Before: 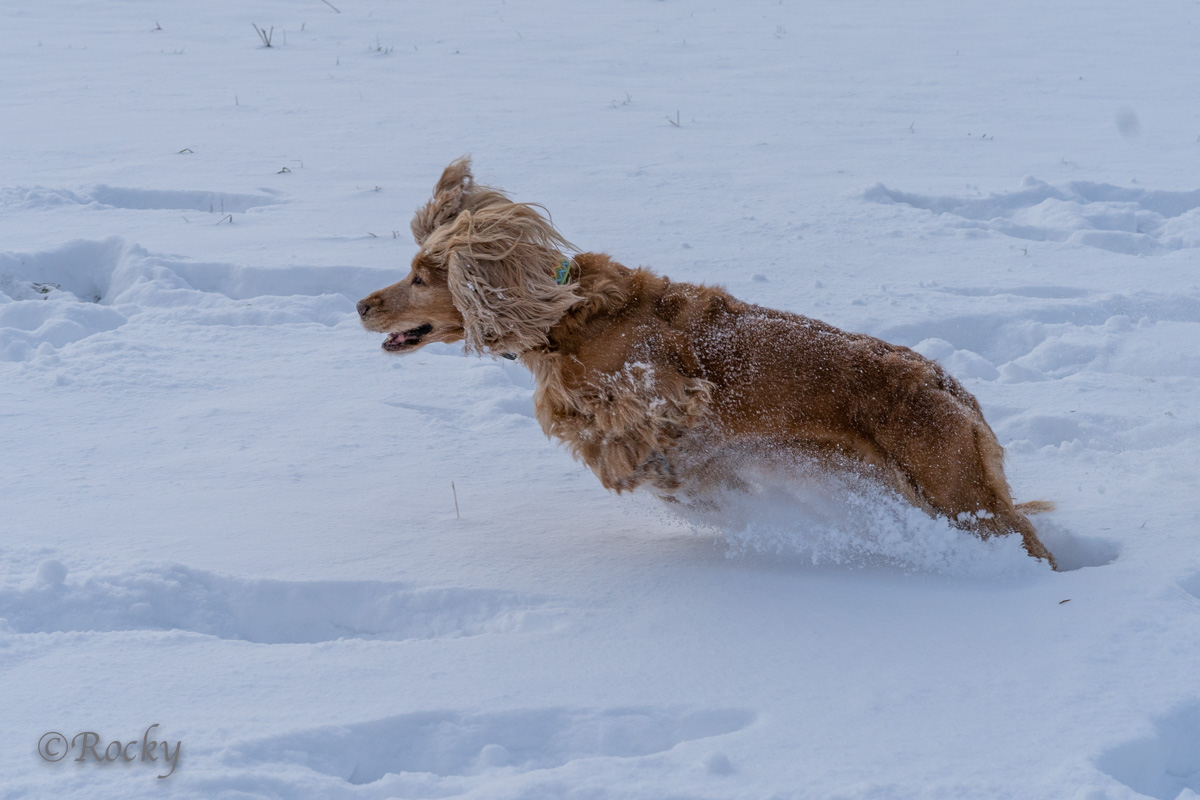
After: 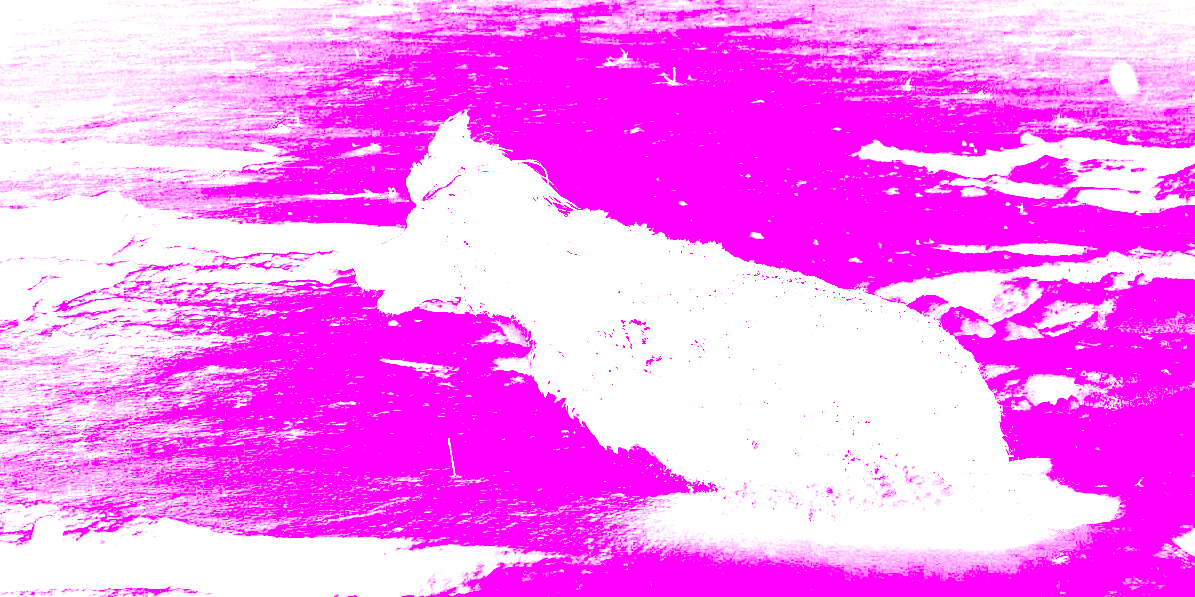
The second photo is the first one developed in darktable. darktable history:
white balance: red 8, blue 8
crop: left 0.387%, top 5.469%, bottom 19.809%
local contrast: on, module defaults
exposure: exposure 2 EV, compensate highlight preservation false
